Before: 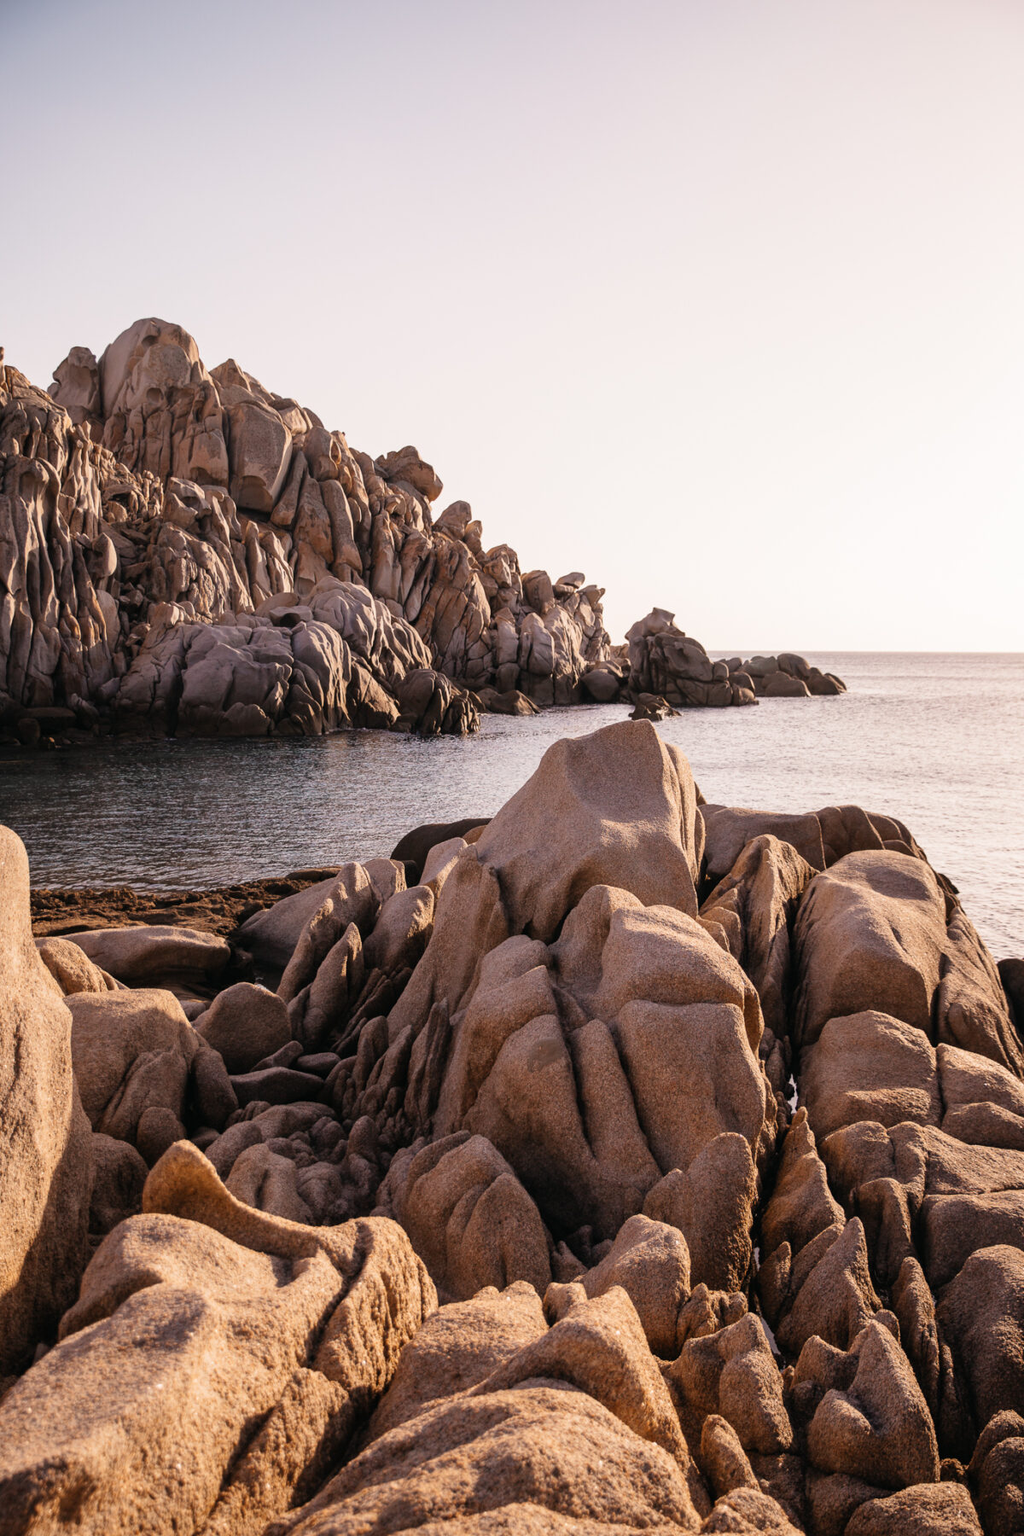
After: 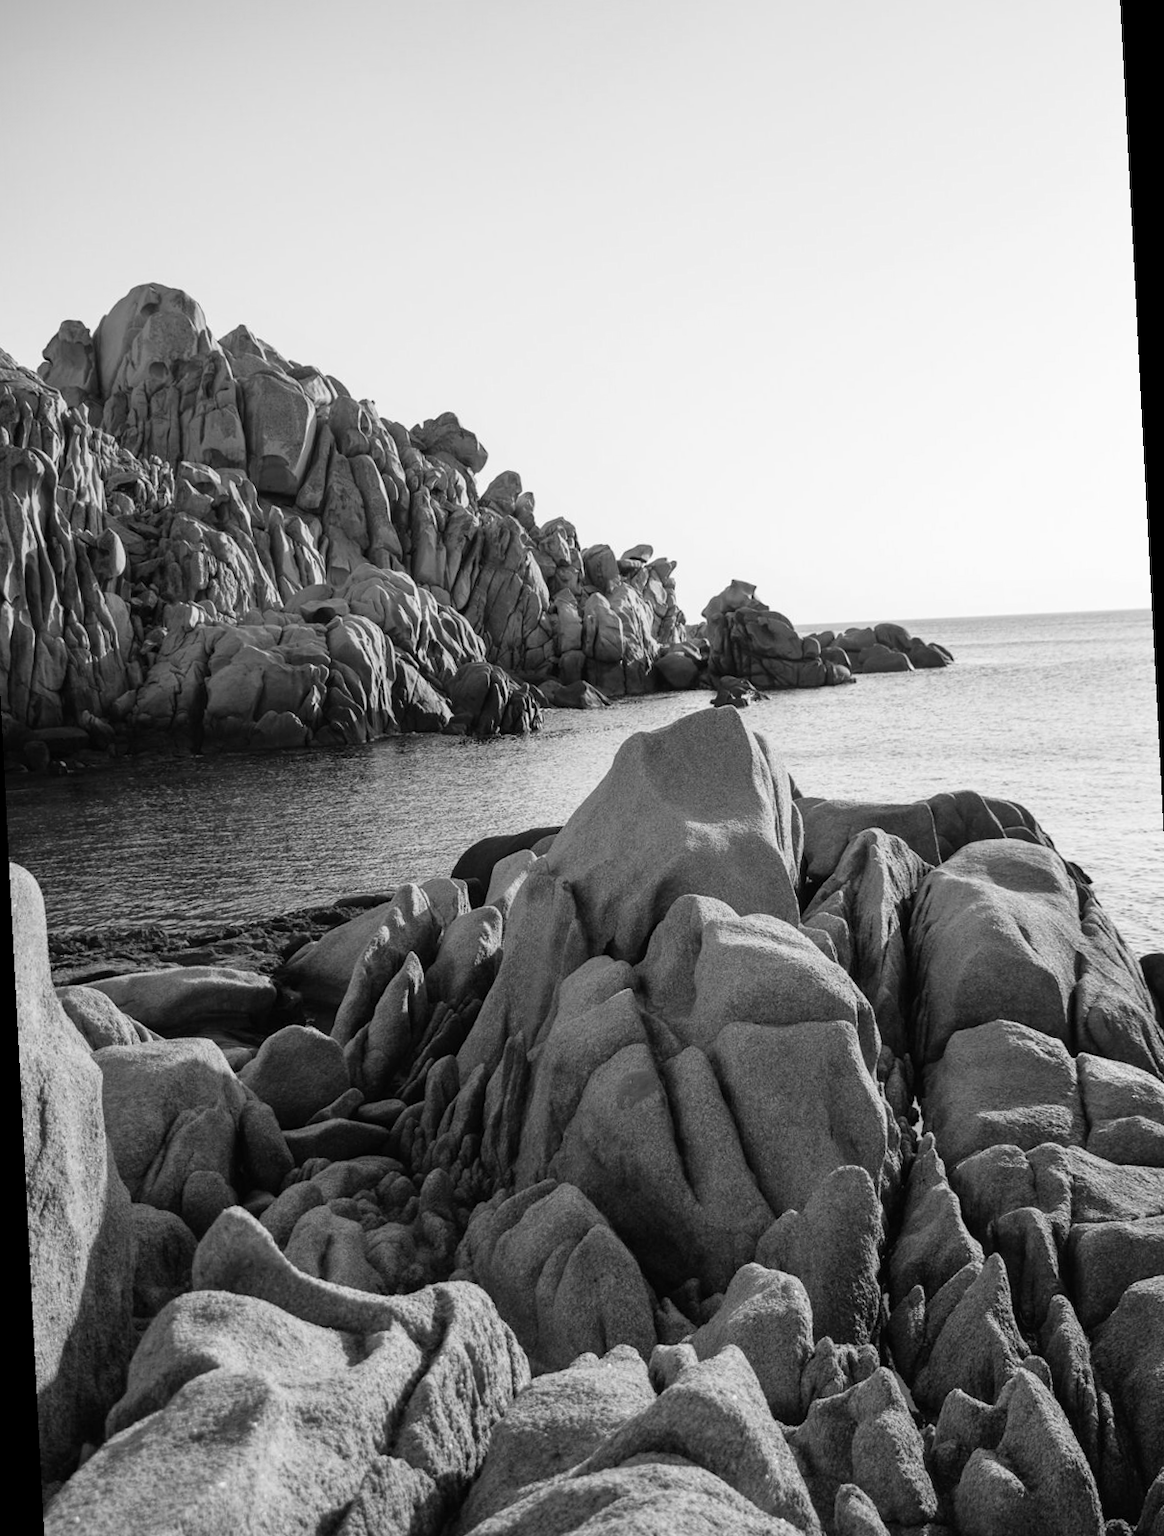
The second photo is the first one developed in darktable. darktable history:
tone equalizer: on, module defaults
monochrome: a 0, b 0, size 0.5, highlights 0.57
rotate and perspective: rotation -3°, crop left 0.031, crop right 0.968, crop top 0.07, crop bottom 0.93
